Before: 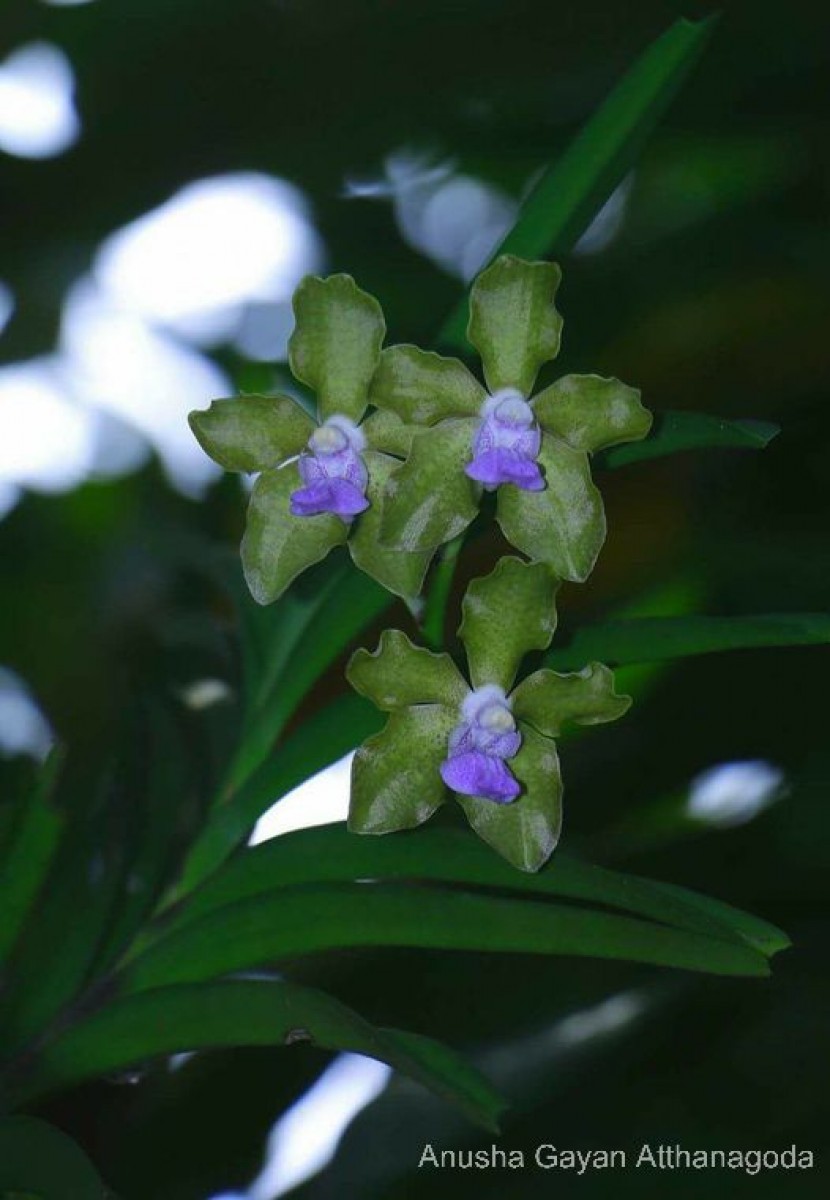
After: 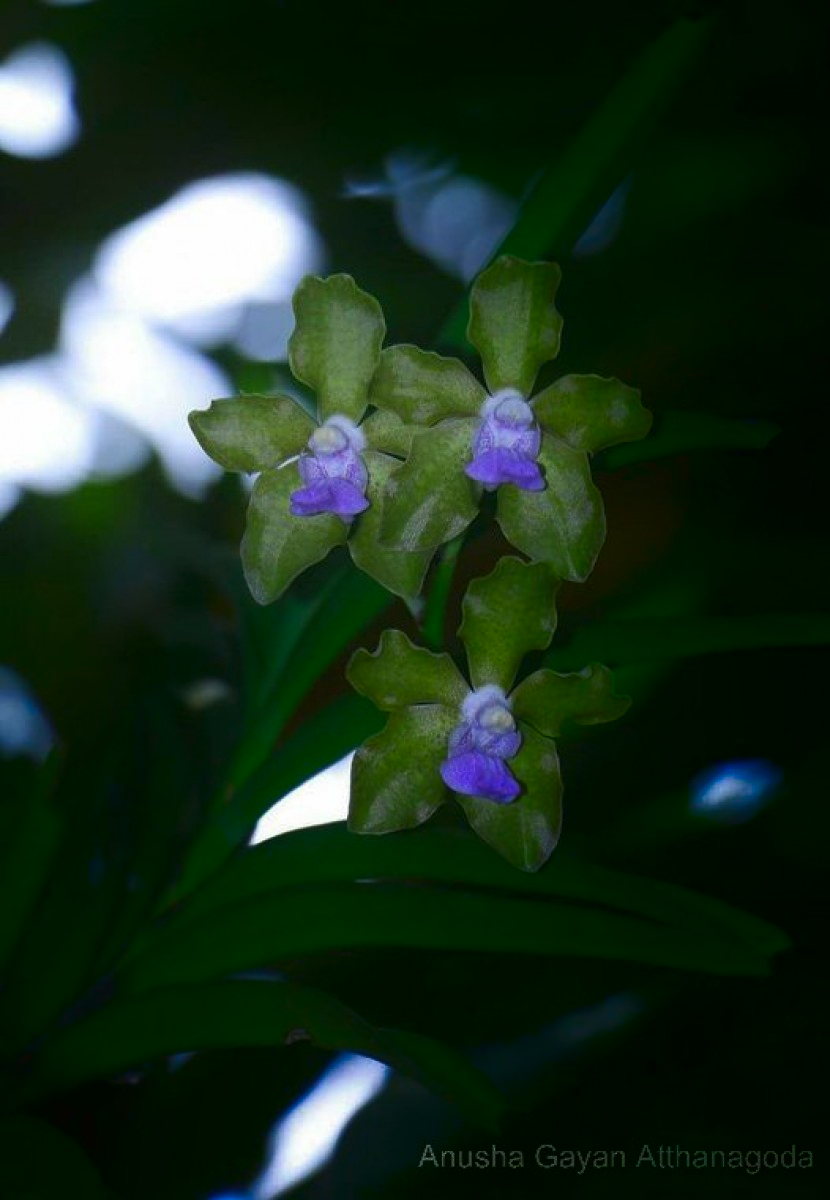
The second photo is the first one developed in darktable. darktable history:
shadows and highlights: shadows -69.41, highlights 36.98, soften with gaussian
